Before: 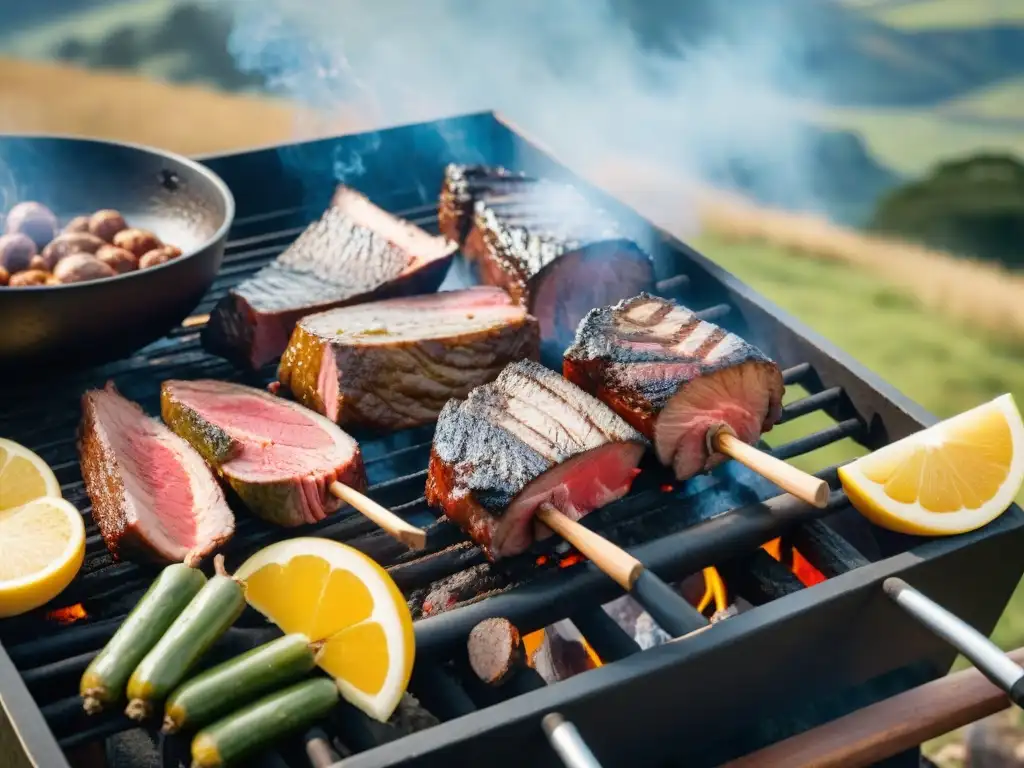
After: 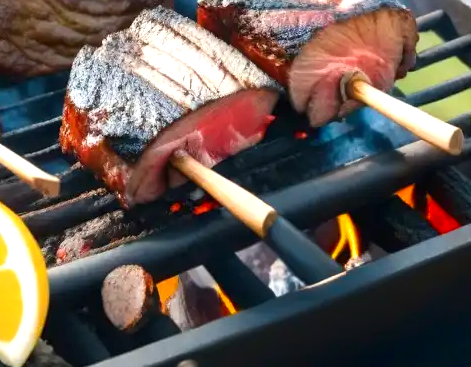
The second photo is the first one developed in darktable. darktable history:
exposure: exposure 0.605 EV, compensate exposure bias true, compensate highlight preservation false
crop: left 35.837%, top 46.053%, right 18.084%, bottom 6.096%
shadows and highlights: shadows -88.3, highlights -36.08, soften with gaussian
